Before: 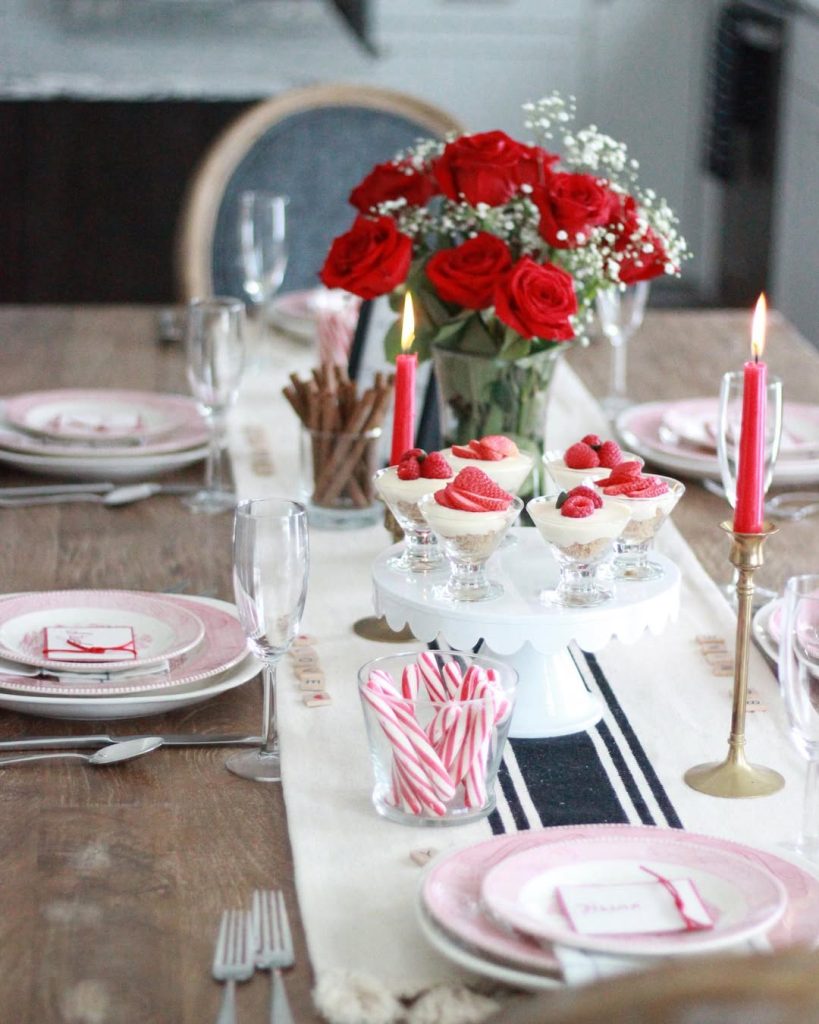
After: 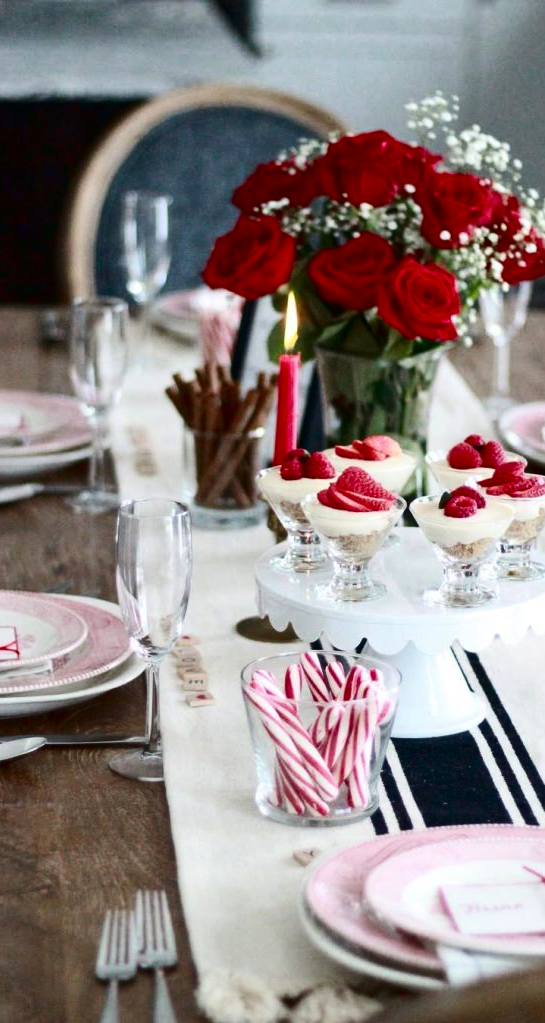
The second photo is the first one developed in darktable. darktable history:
white balance: red 1, blue 1
shadows and highlights: soften with gaussian
contrast brightness saturation: contrast 0.24, brightness -0.24, saturation 0.14
crop and rotate: left 14.385%, right 18.948%
